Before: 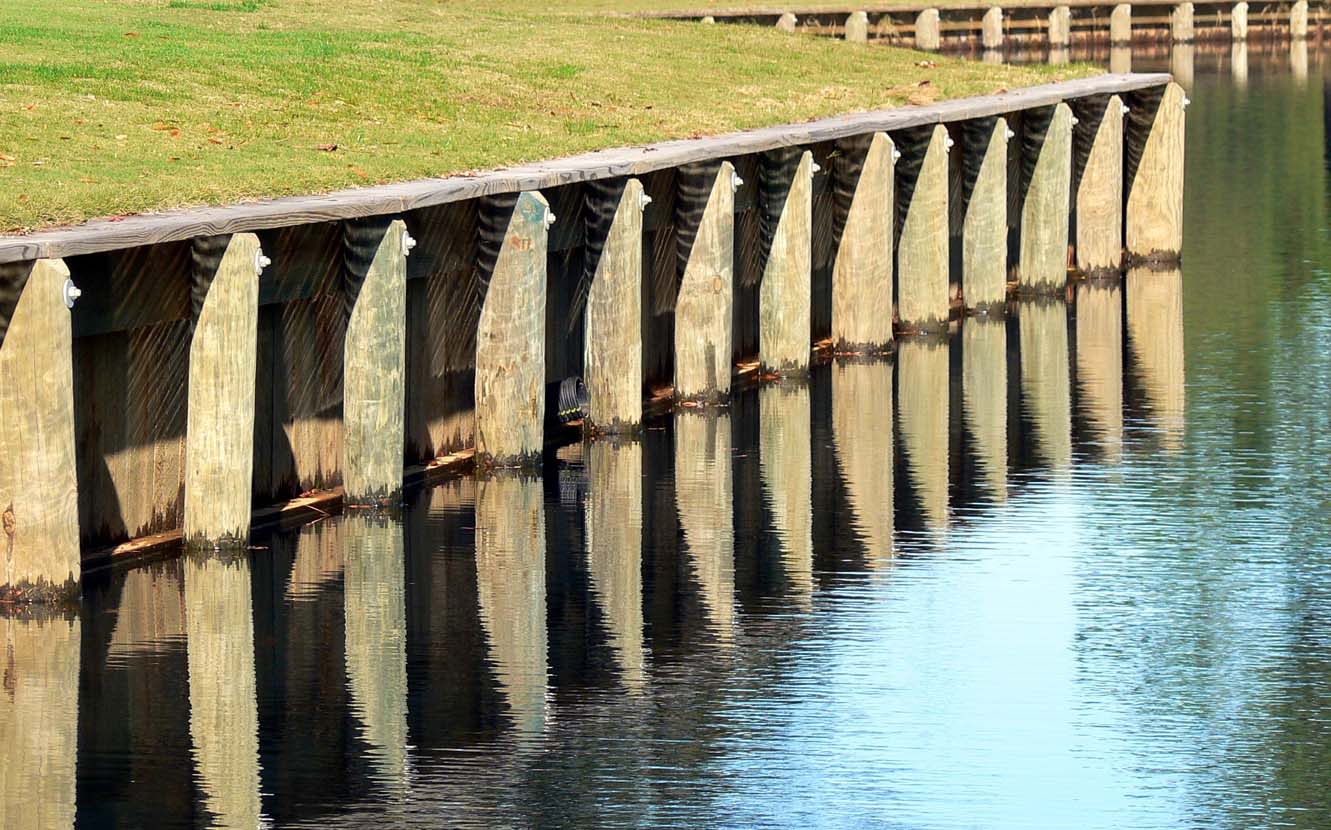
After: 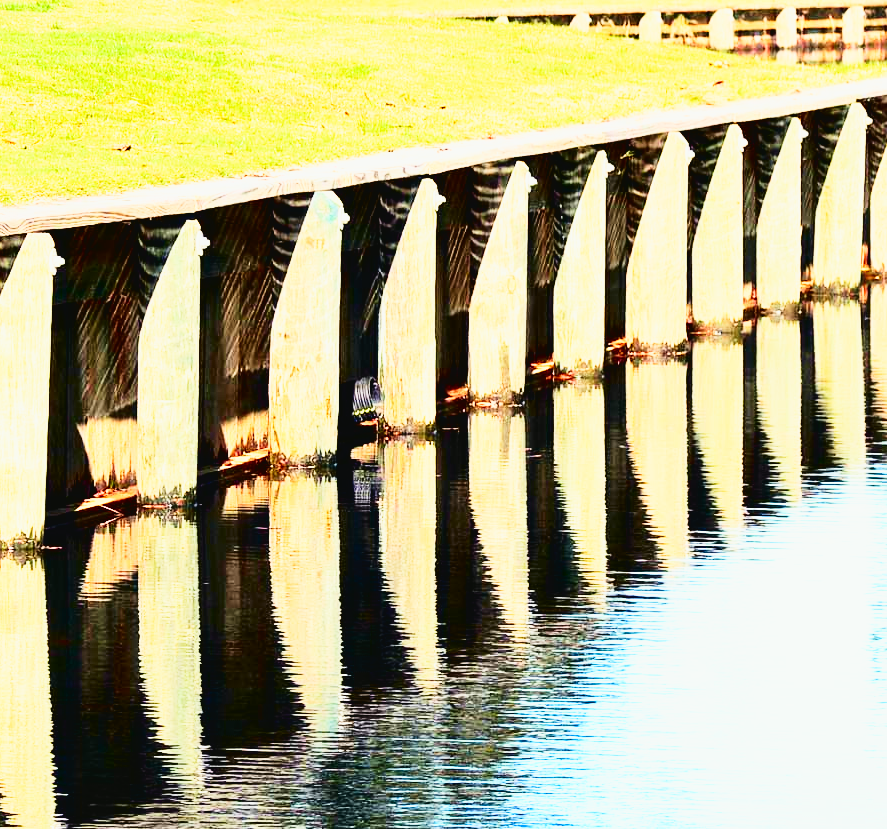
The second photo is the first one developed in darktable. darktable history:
base curve: curves: ch0 [(0, 0) (0.007, 0.004) (0.027, 0.03) (0.046, 0.07) (0.207, 0.54) (0.442, 0.872) (0.673, 0.972) (1, 1)], preserve colors none
crop and rotate: left 15.547%, right 17.762%
tone curve: curves: ch0 [(0.003, 0.032) (0.037, 0.037) (0.142, 0.117) (0.279, 0.311) (0.405, 0.49) (0.526, 0.651) (0.722, 0.857) (0.875, 0.946) (1, 0.98)]; ch1 [(0, 0) (0.305, 0.325) (0.453, 0.437) (0.482, 0.473) (0.501, 0.498) (0.515, 0.523) (0.559, 0.591) (0.6, 0.659) (0.656, 0.71) (1, 1)]; ch2 [(0, 0) (0.323, 0.277) (0.424, 0.396) (0.479, 0.484) (0.499, 0.502) (0.515, 0.537) (0.564, 0.595) (0.644, 0.703) (0.742, 0.803) (1, 1)], color space Lab, independent channels, preserve colors none
